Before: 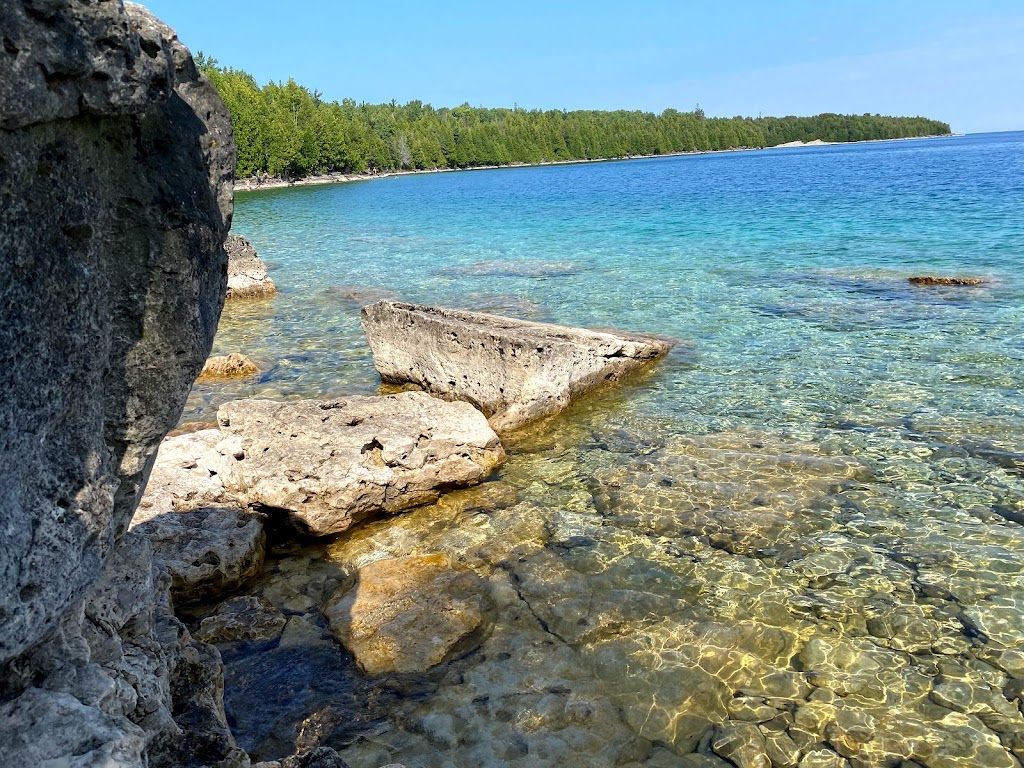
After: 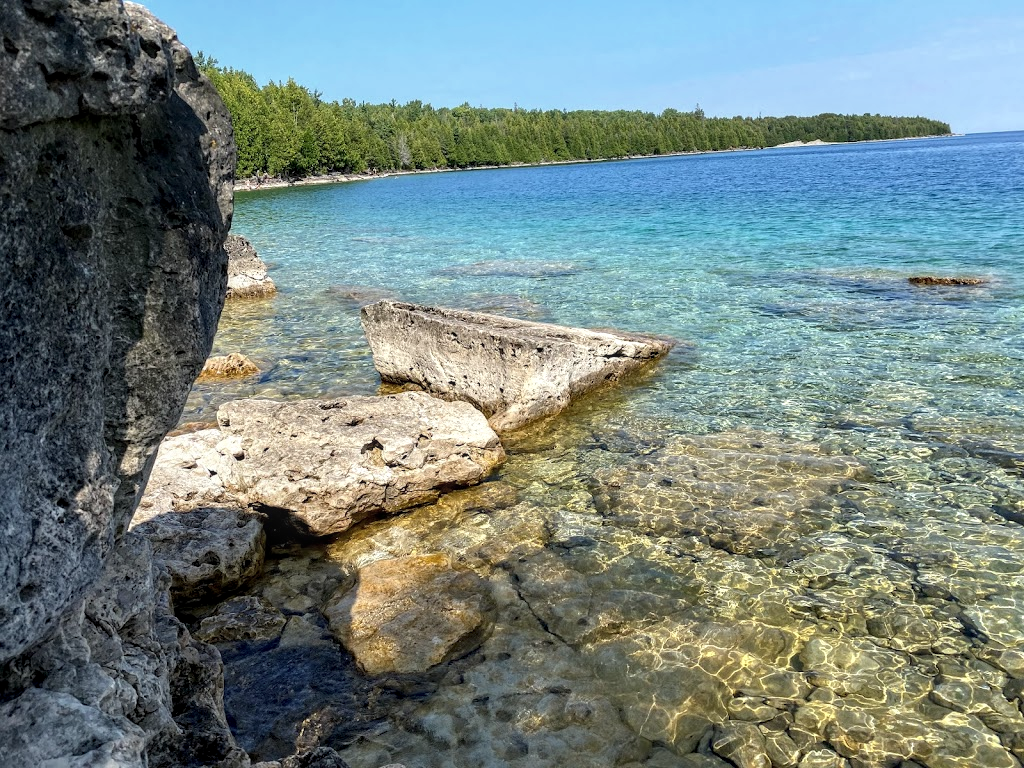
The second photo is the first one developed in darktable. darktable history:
local contrast: on, module defaults
contrast brightness saturation: saturation -0.099
